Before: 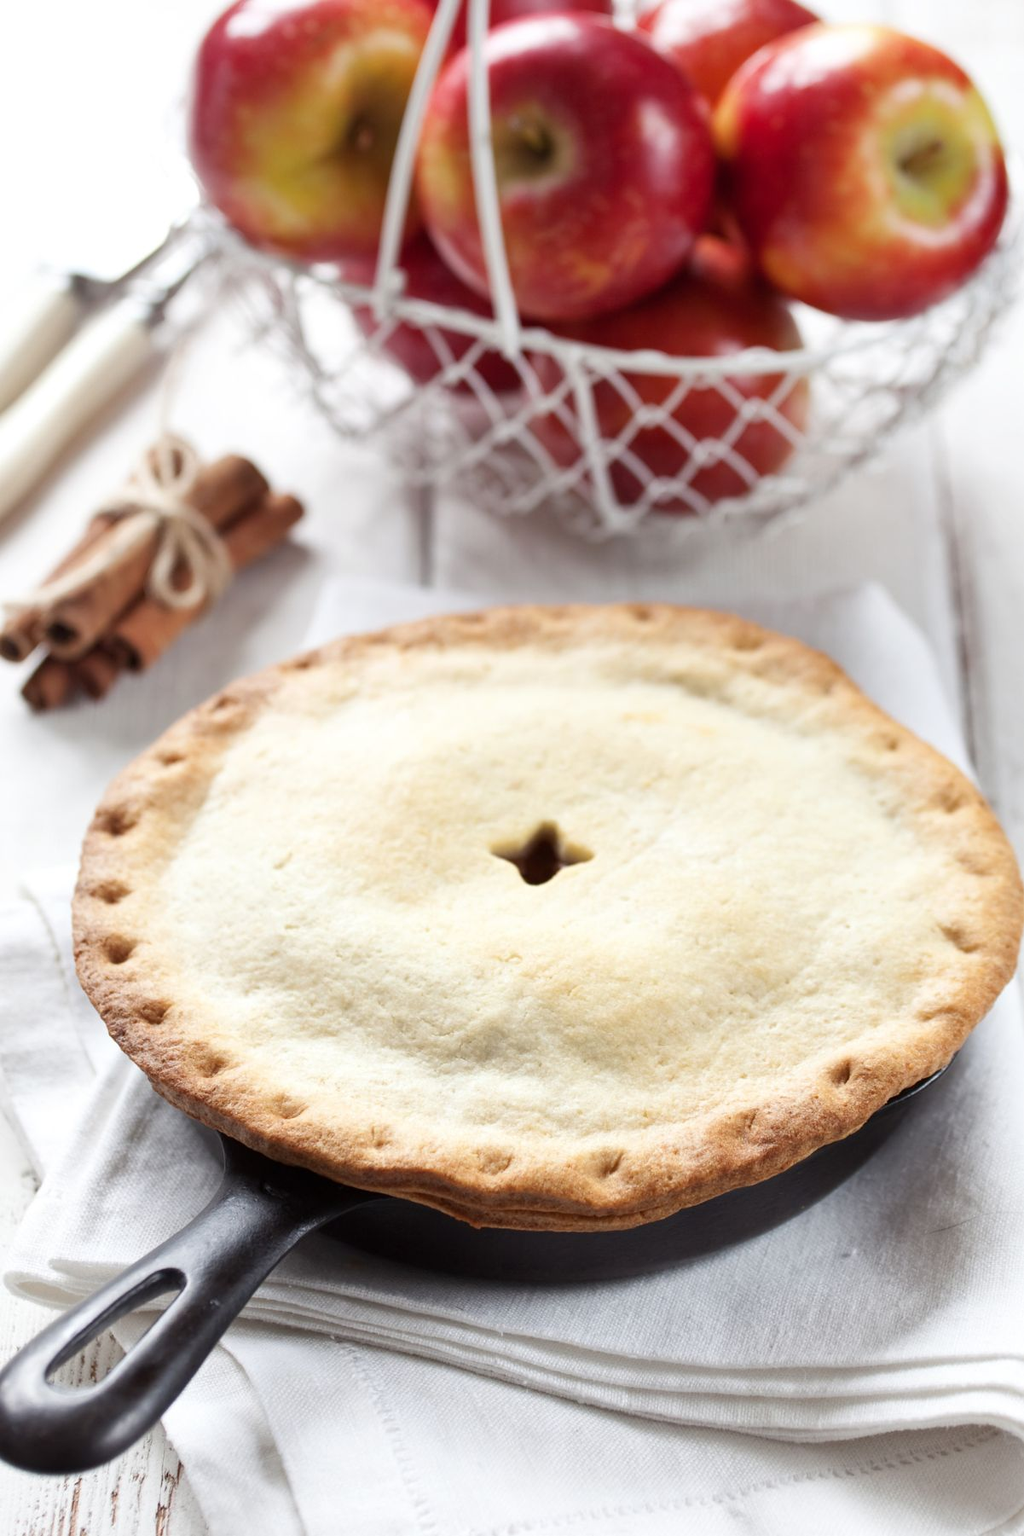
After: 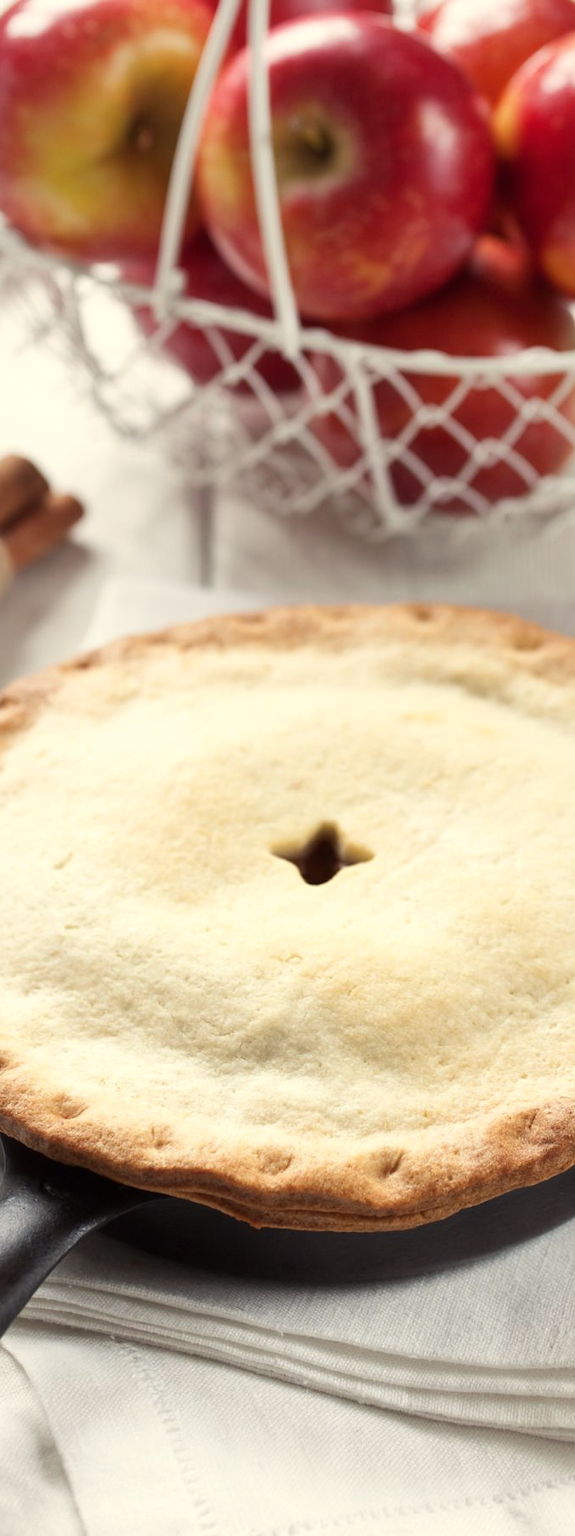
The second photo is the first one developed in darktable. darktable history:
crop: left 21.496%, right 22.254%
white balance: red 1.029, blue 0.92
haze removal: strength -0.05
